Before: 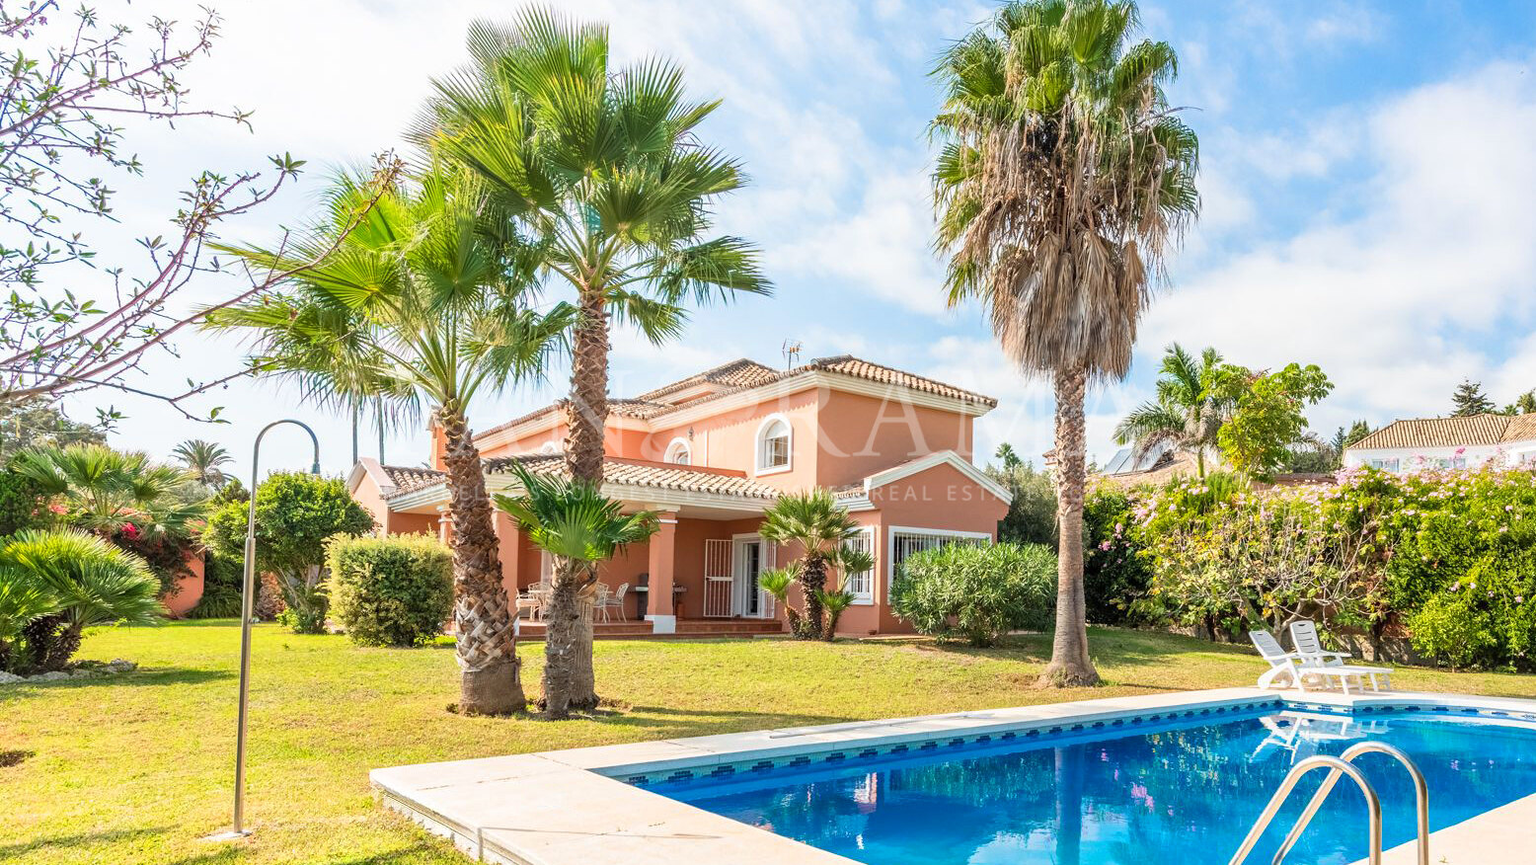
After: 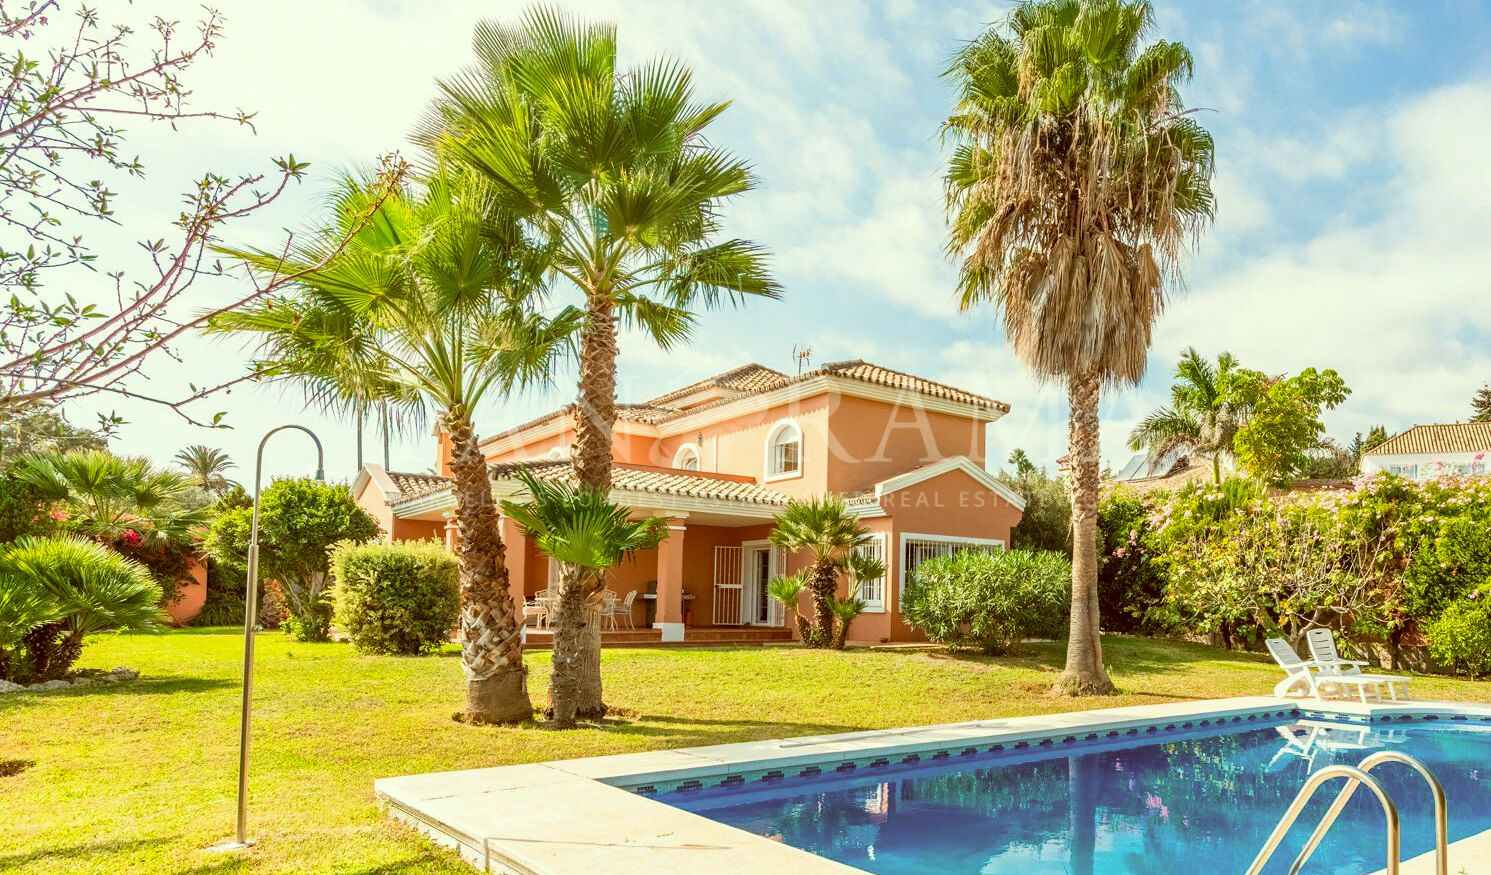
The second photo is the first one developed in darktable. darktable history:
rotate and perspective: automatic cropping original format, crop left 0, crop top 0
crop: right 4.126%, bottom 0.031%
color correction: highlights a* -5.94, highlights b* 9.48, shadows a* 10.12, shadows b* 23.94
